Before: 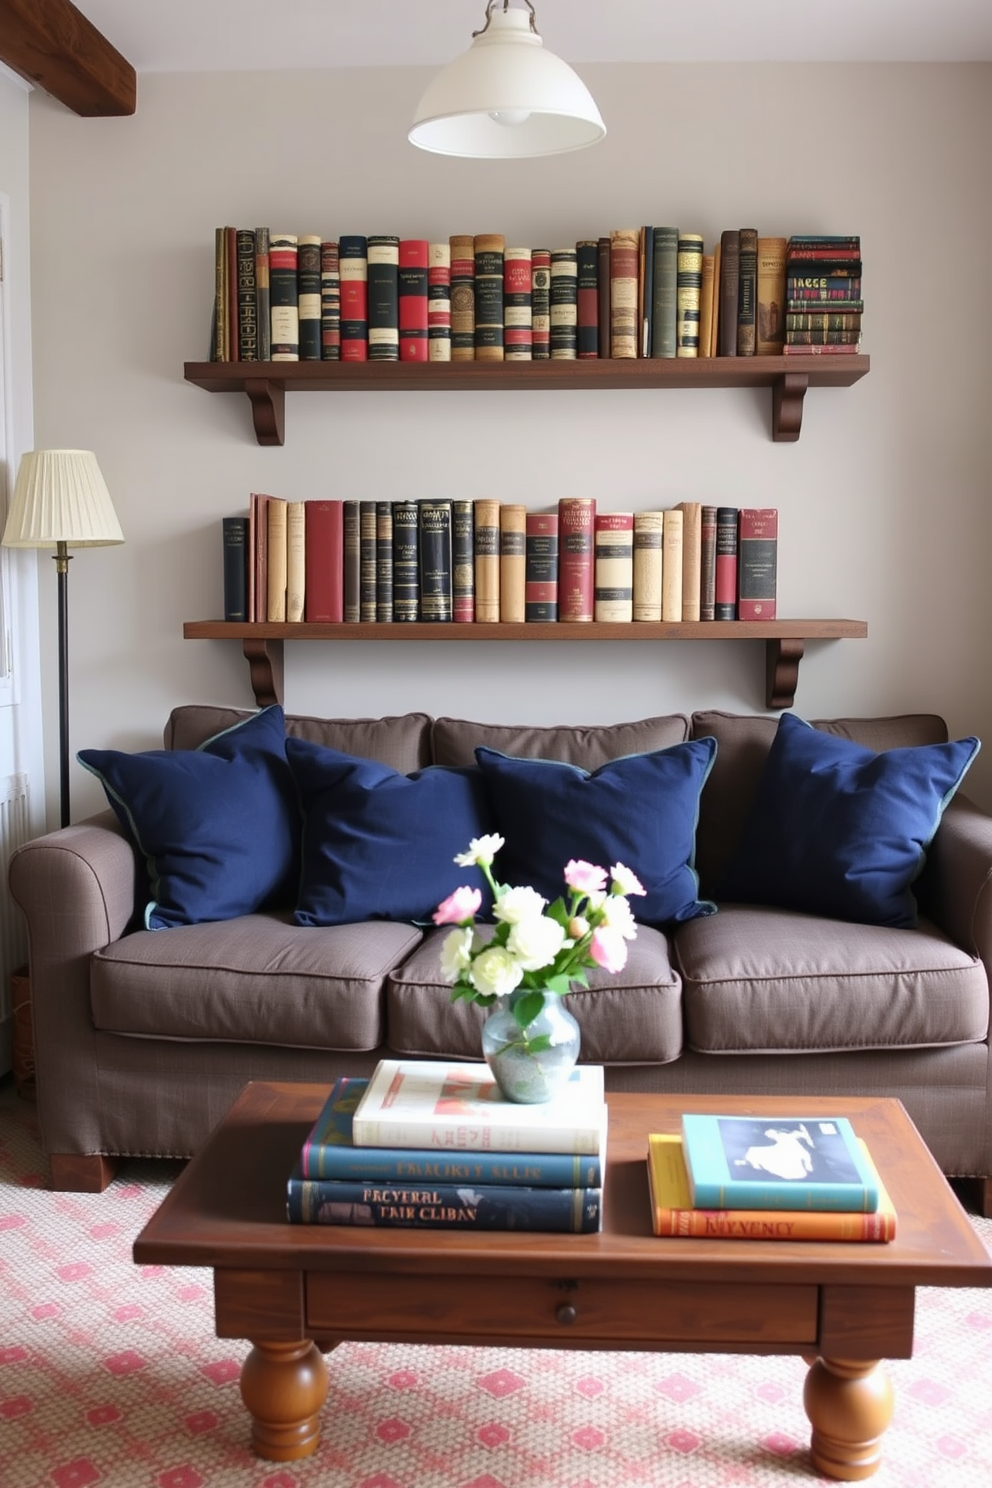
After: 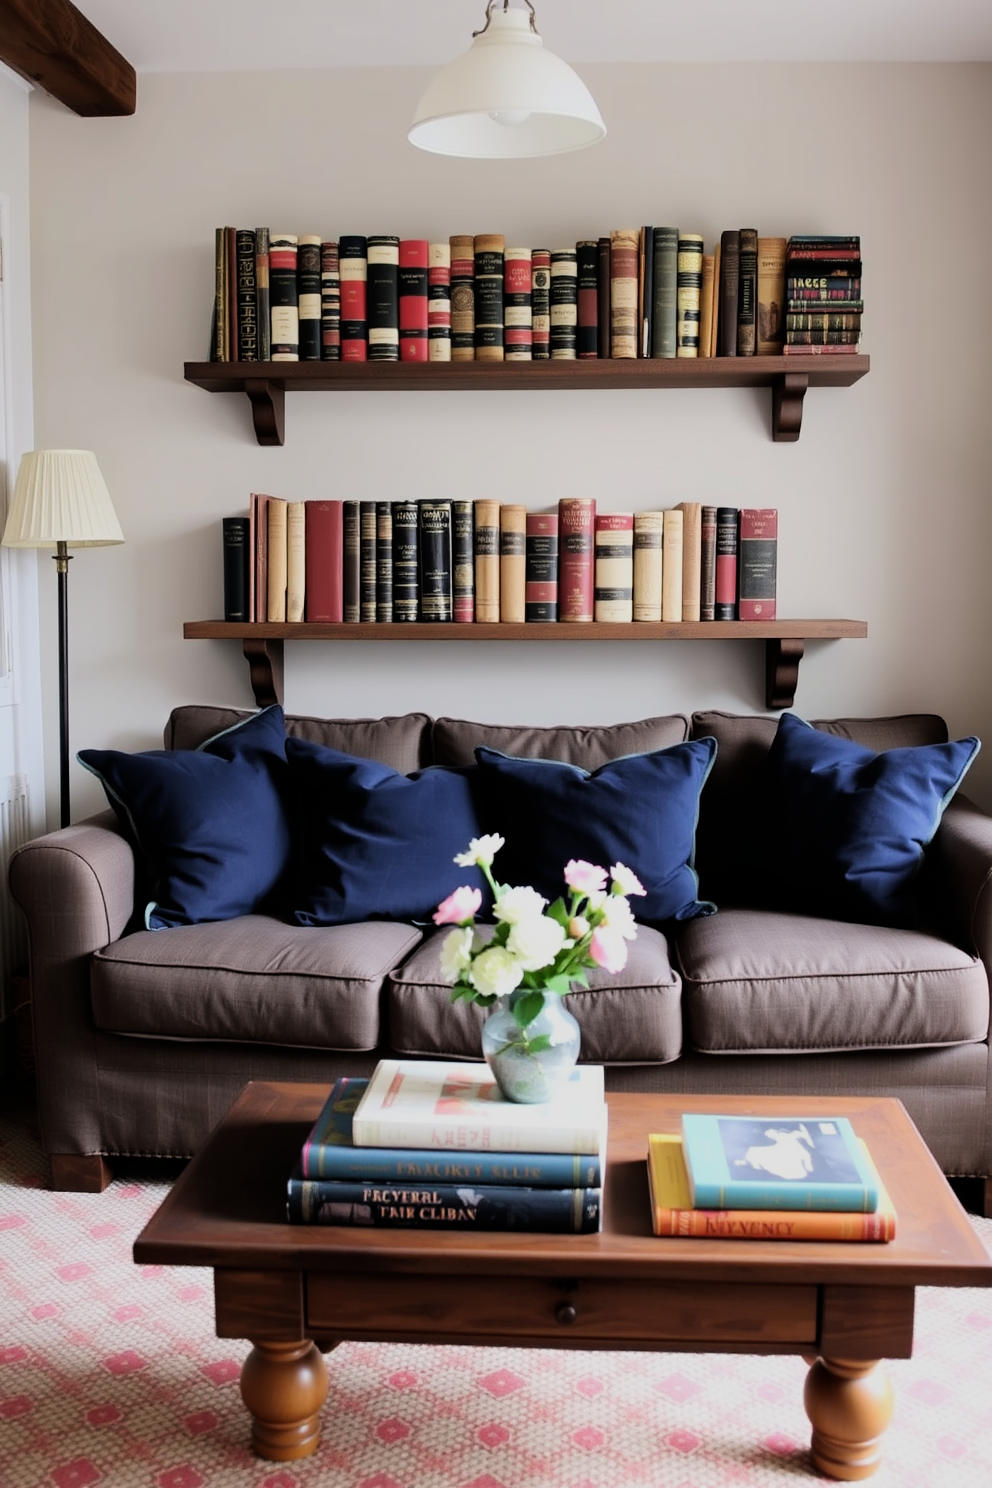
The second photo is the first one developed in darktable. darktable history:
filmic rgb: black relative exposure -7.5 EV, white relative exposure 4.99 EV, hardness 3.34, contrast 1.298
